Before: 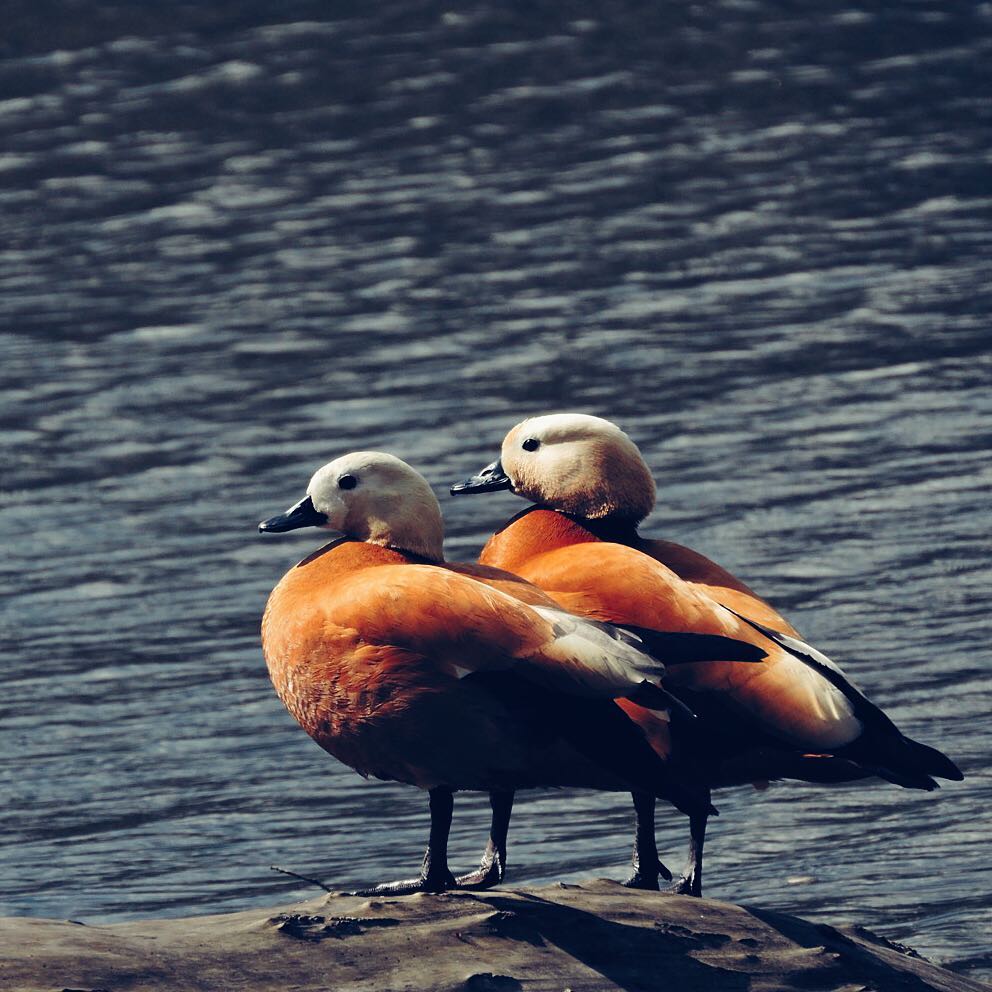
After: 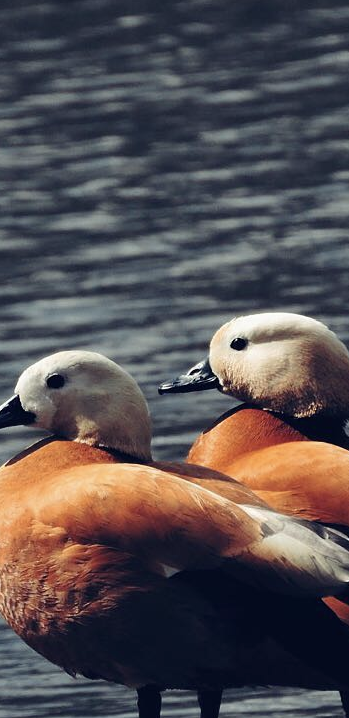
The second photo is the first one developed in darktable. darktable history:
crop and rotate: left 29.476%, top 10.214%, right 35.32%, bottom 17.333%
color correction: saturation 0.8
